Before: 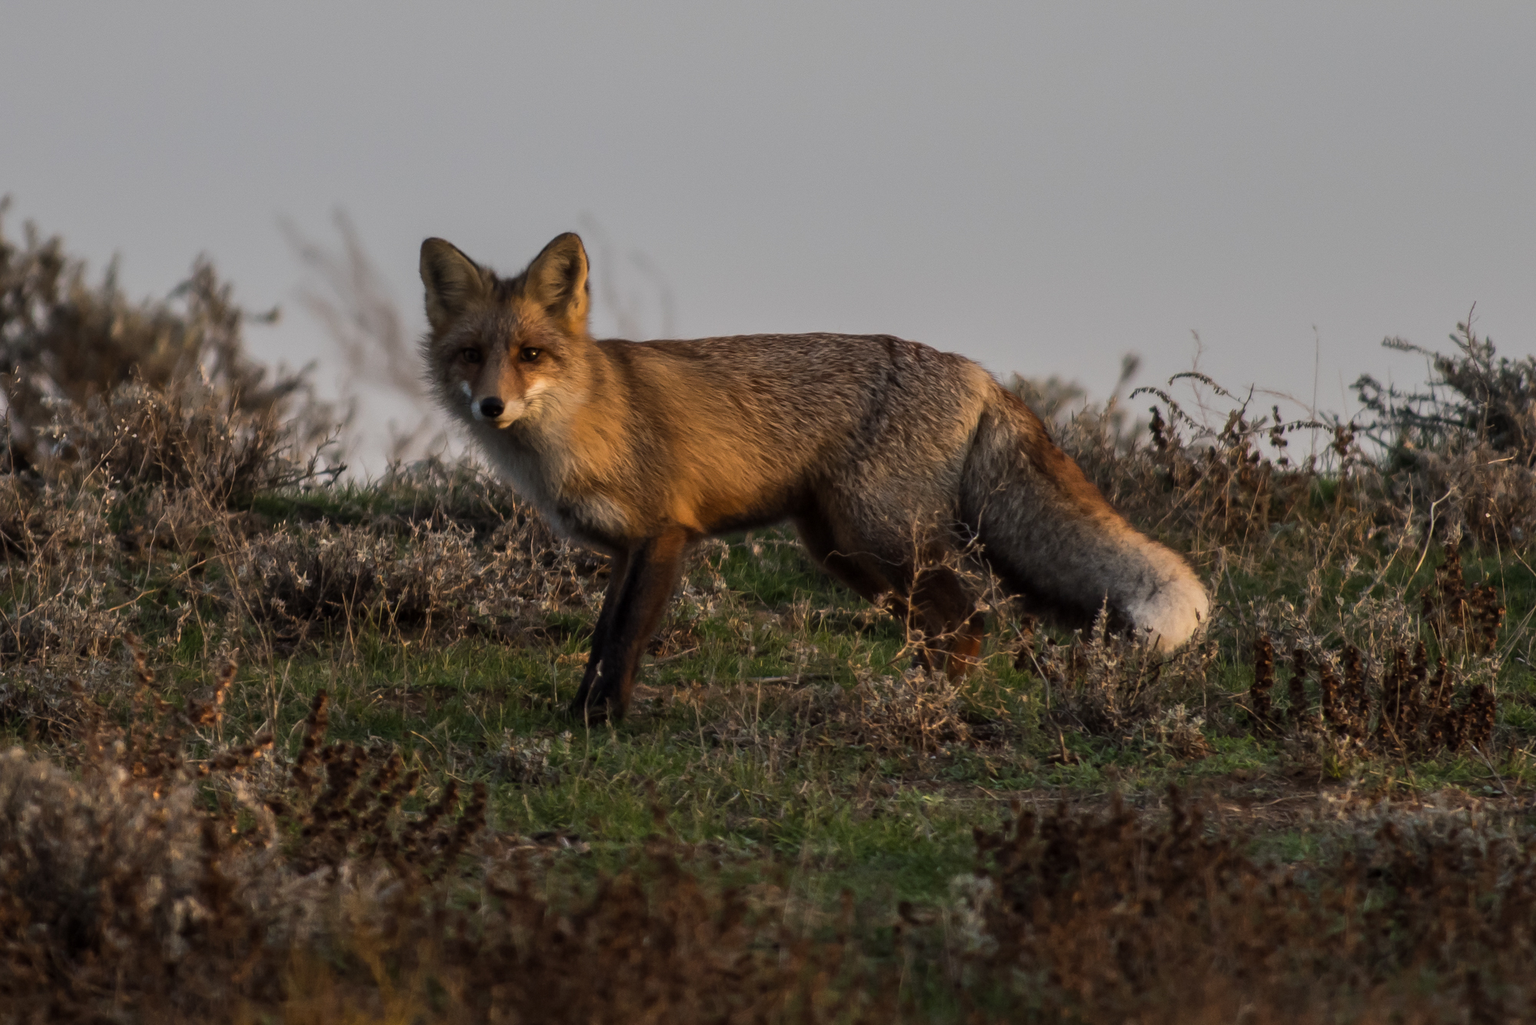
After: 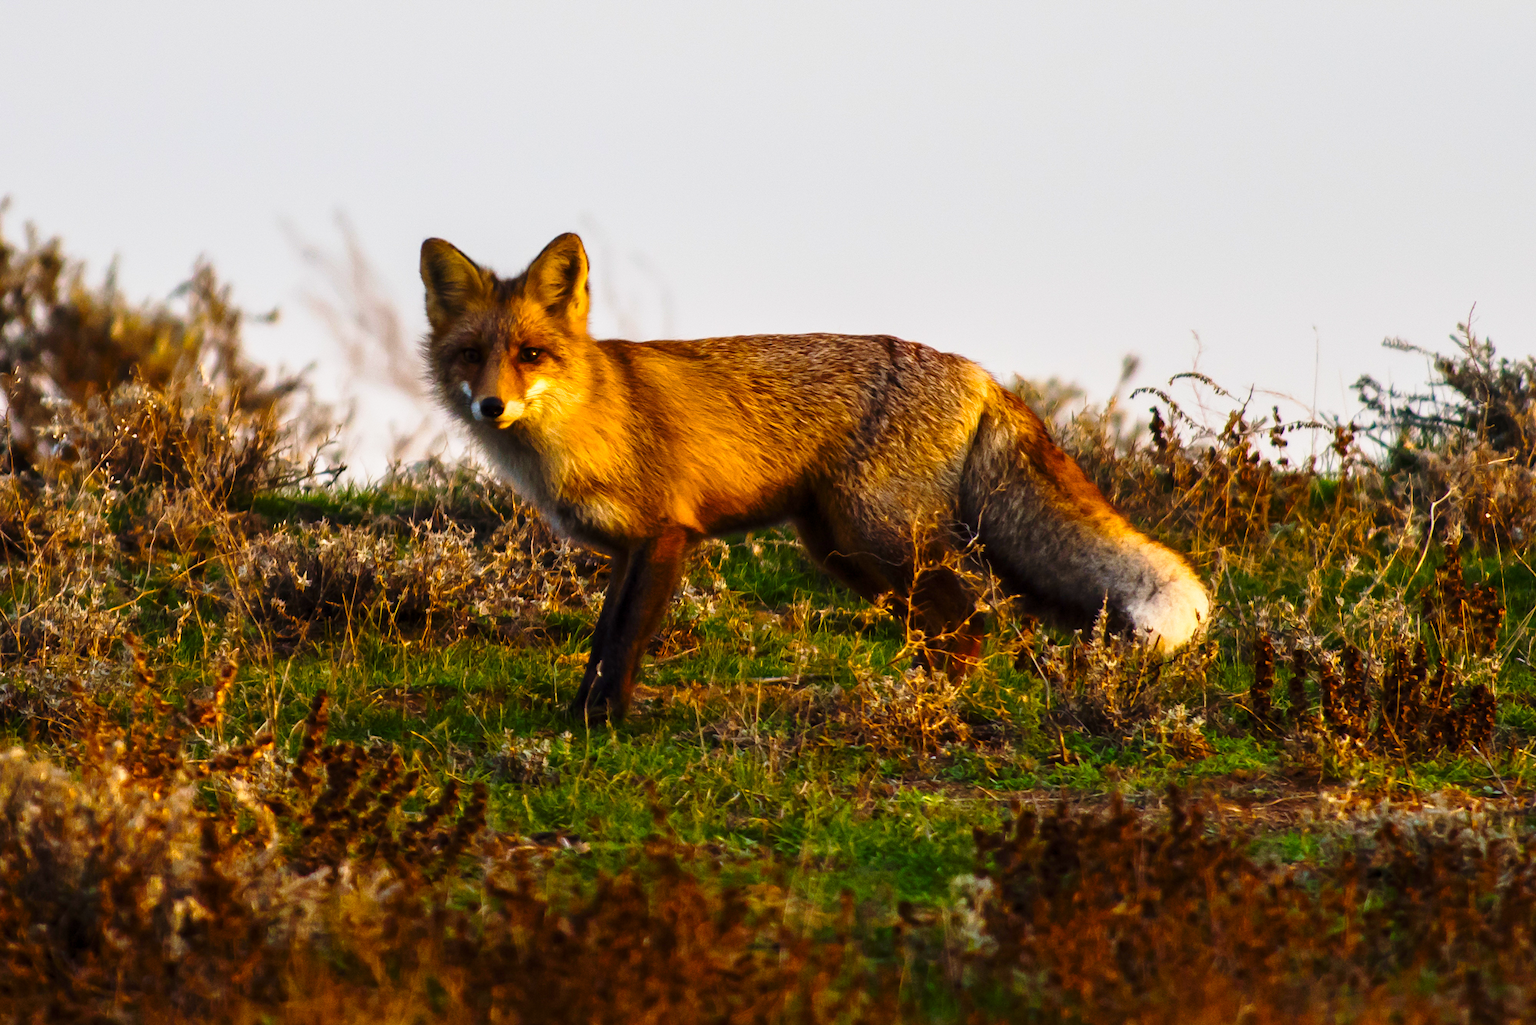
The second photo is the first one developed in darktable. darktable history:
color balance rgb: perceptual saturation grading › global saturation 20%, perceptual saturation grading › highlights -14.27%, perceptual saturation grading › shadows 49.915%, perceptual brilliance grading › global brilliance 2.773%, global vibrance 40.249%
base curve: curves: ch0 [(0, 0) (0.026, 0.03) (0.109, 0.232) (0.351, 0.748) (0.669, 0.968) (1, 1)], preserve colors none
